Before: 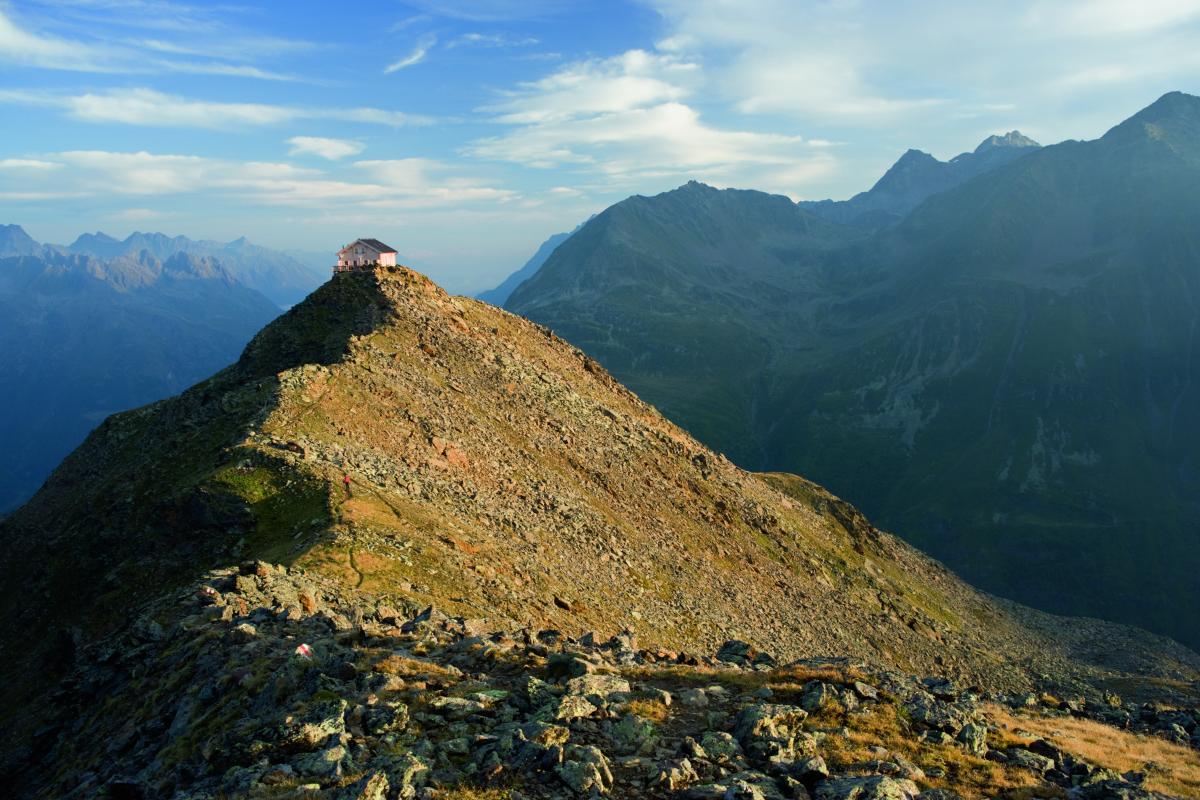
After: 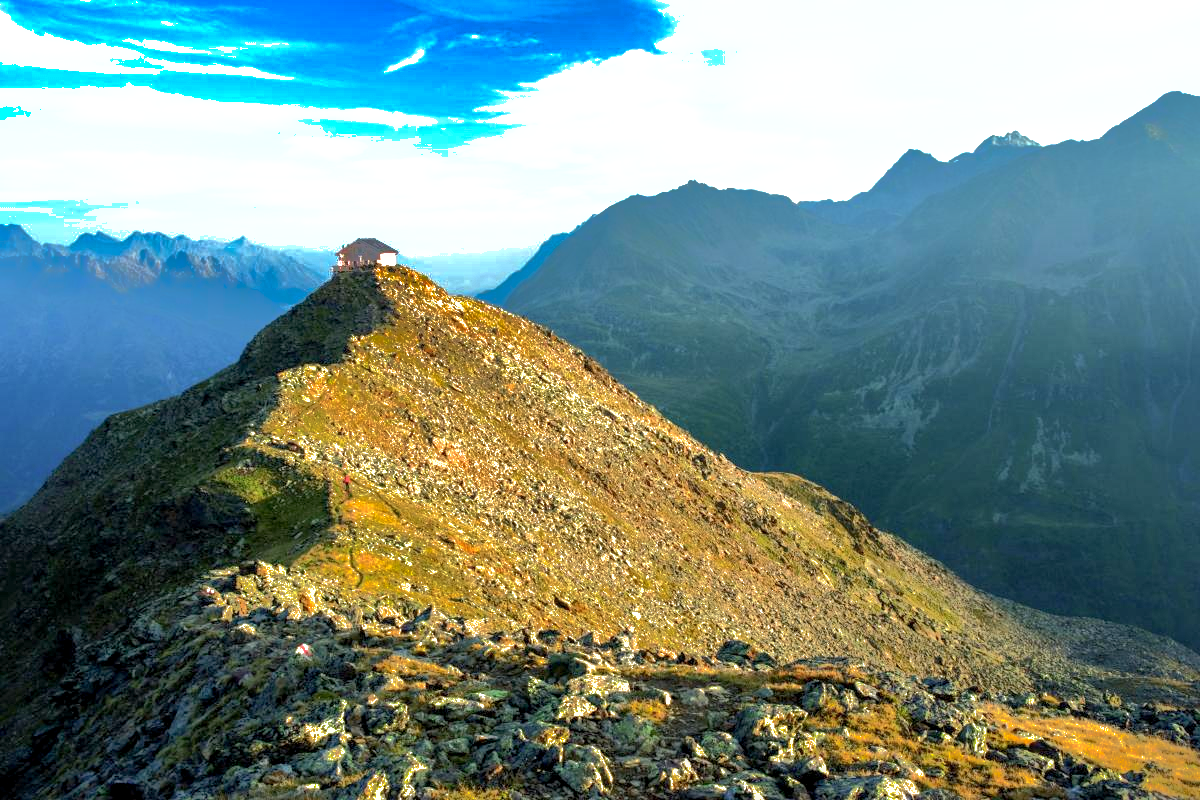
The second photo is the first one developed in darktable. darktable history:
contrast brightness saturation: saturation -0.05
exposure: black level correction 0.001, exposure 1.116 EV, compensate highlight preservation false
shadows and highlights: shadows 38.43, highlights -74.54
local contrast: on, module defaults
